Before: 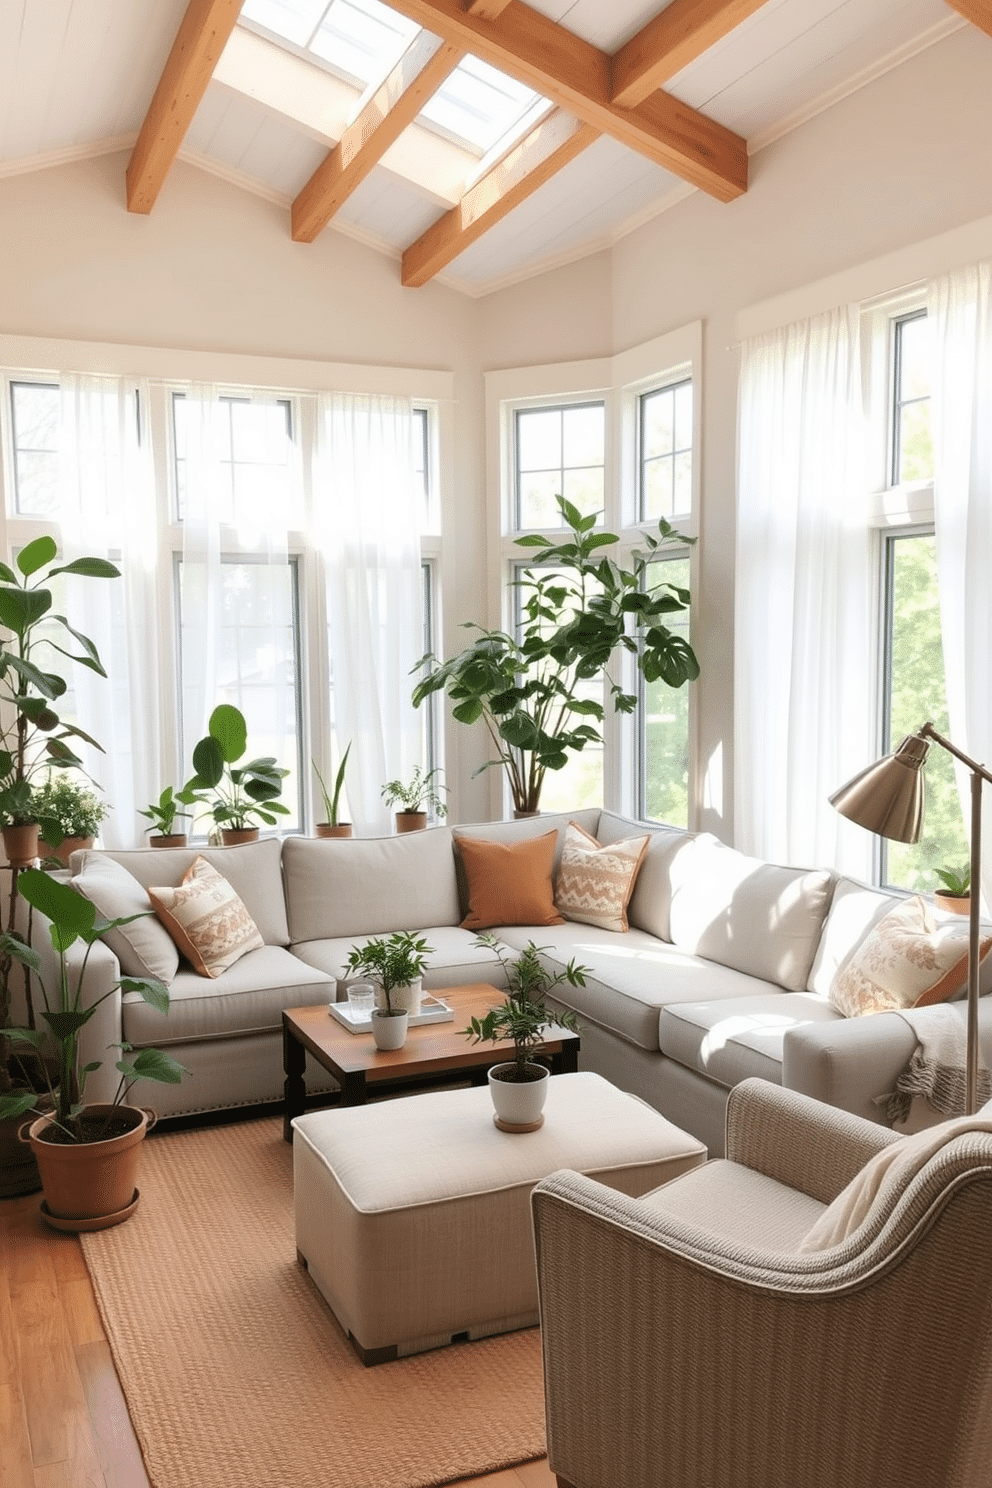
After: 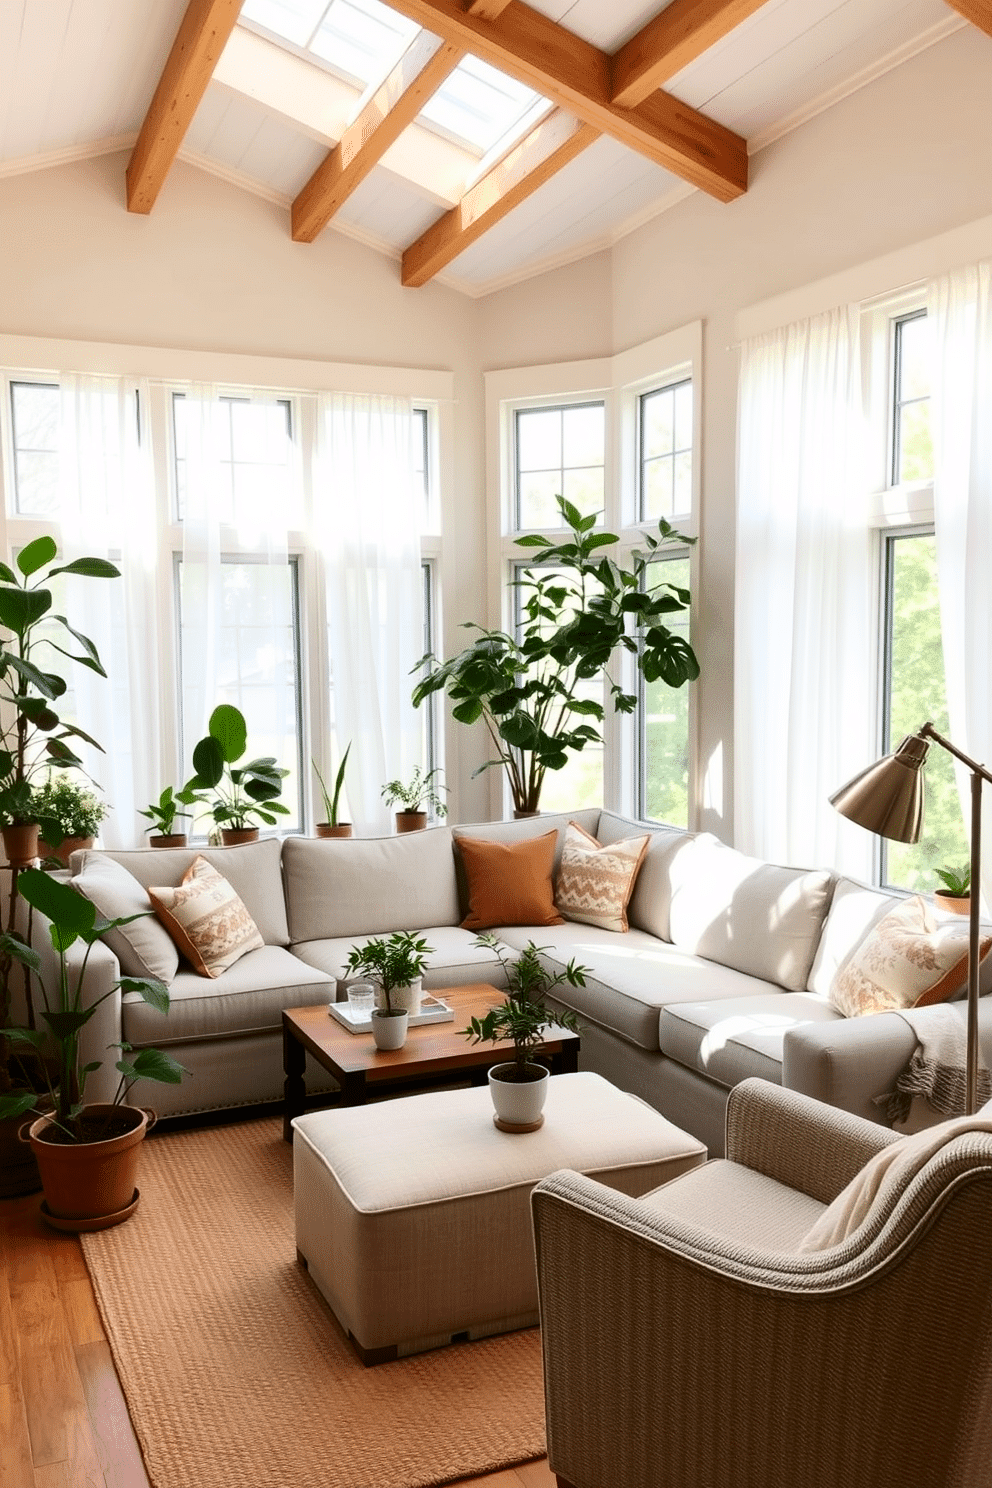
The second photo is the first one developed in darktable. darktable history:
contrast brightness saturation: contrast 0.193, brightness -0.111, saturation 0.211
